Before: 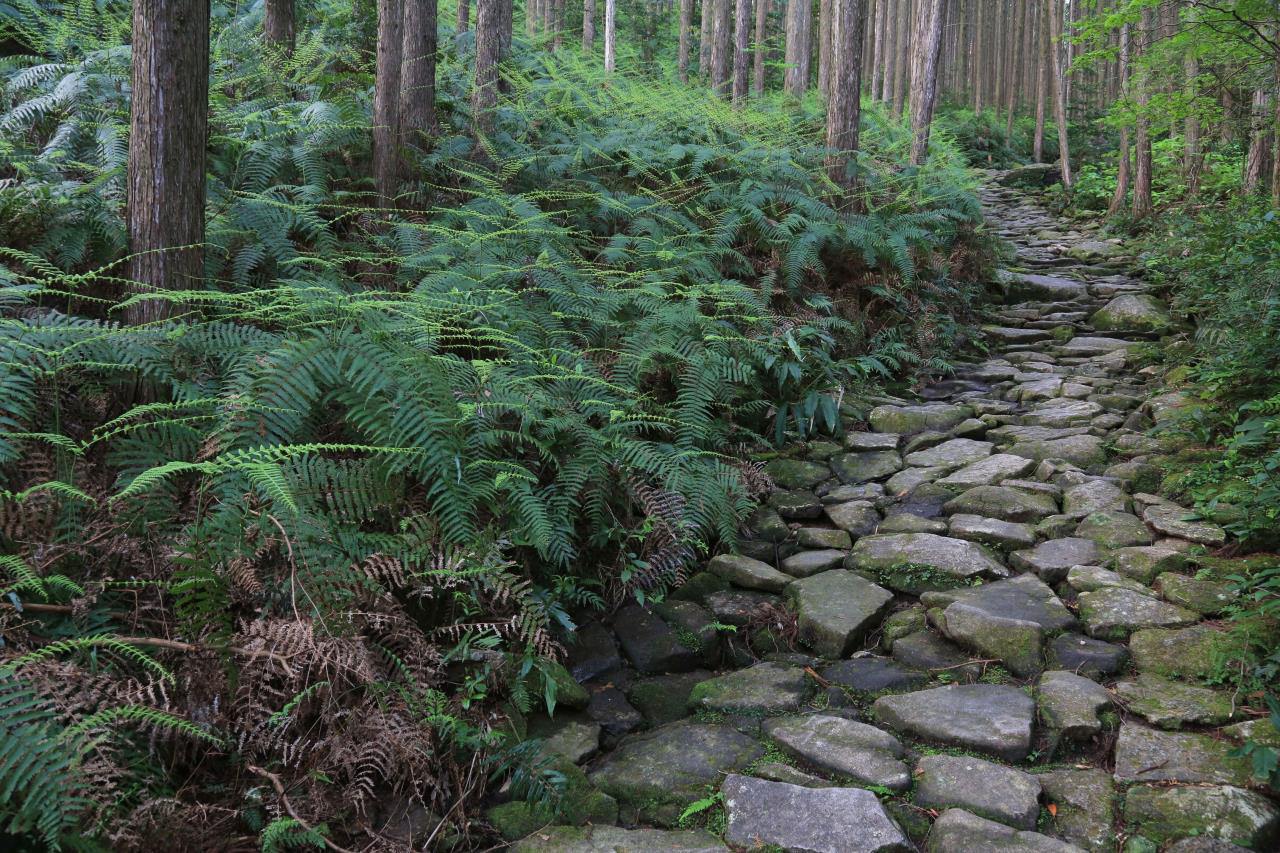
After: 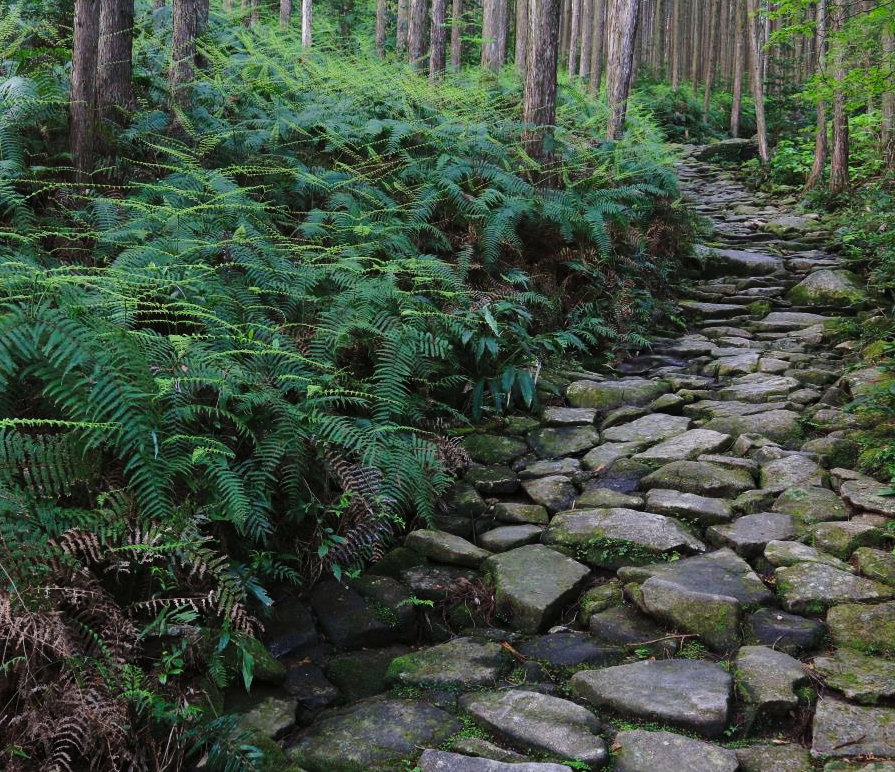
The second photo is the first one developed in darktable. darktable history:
crop and rotate: left 23.711%, top 3.116%, right 6.353%, bottom 6.32%
tone curve: curves: ch0 [(0, 0) (0.003, 0.002) (0.011, 0.009) (0.025, 0.02) (0.044, 0.034) (0.069, 0.046) (0.1, 0.062) (0.136, 0.083) (0.177, 0.119) (0.224, 0.162) (0.277, 0.216) (0.335, 0.282) (0.399, 0.365) (0.468, 0.457) (0.543, 0.541) (0.623, 0.624) (0.709, 0.713) (0.801, 0.797) (0.898, 0.889) (1, 1)], preserve colors none
